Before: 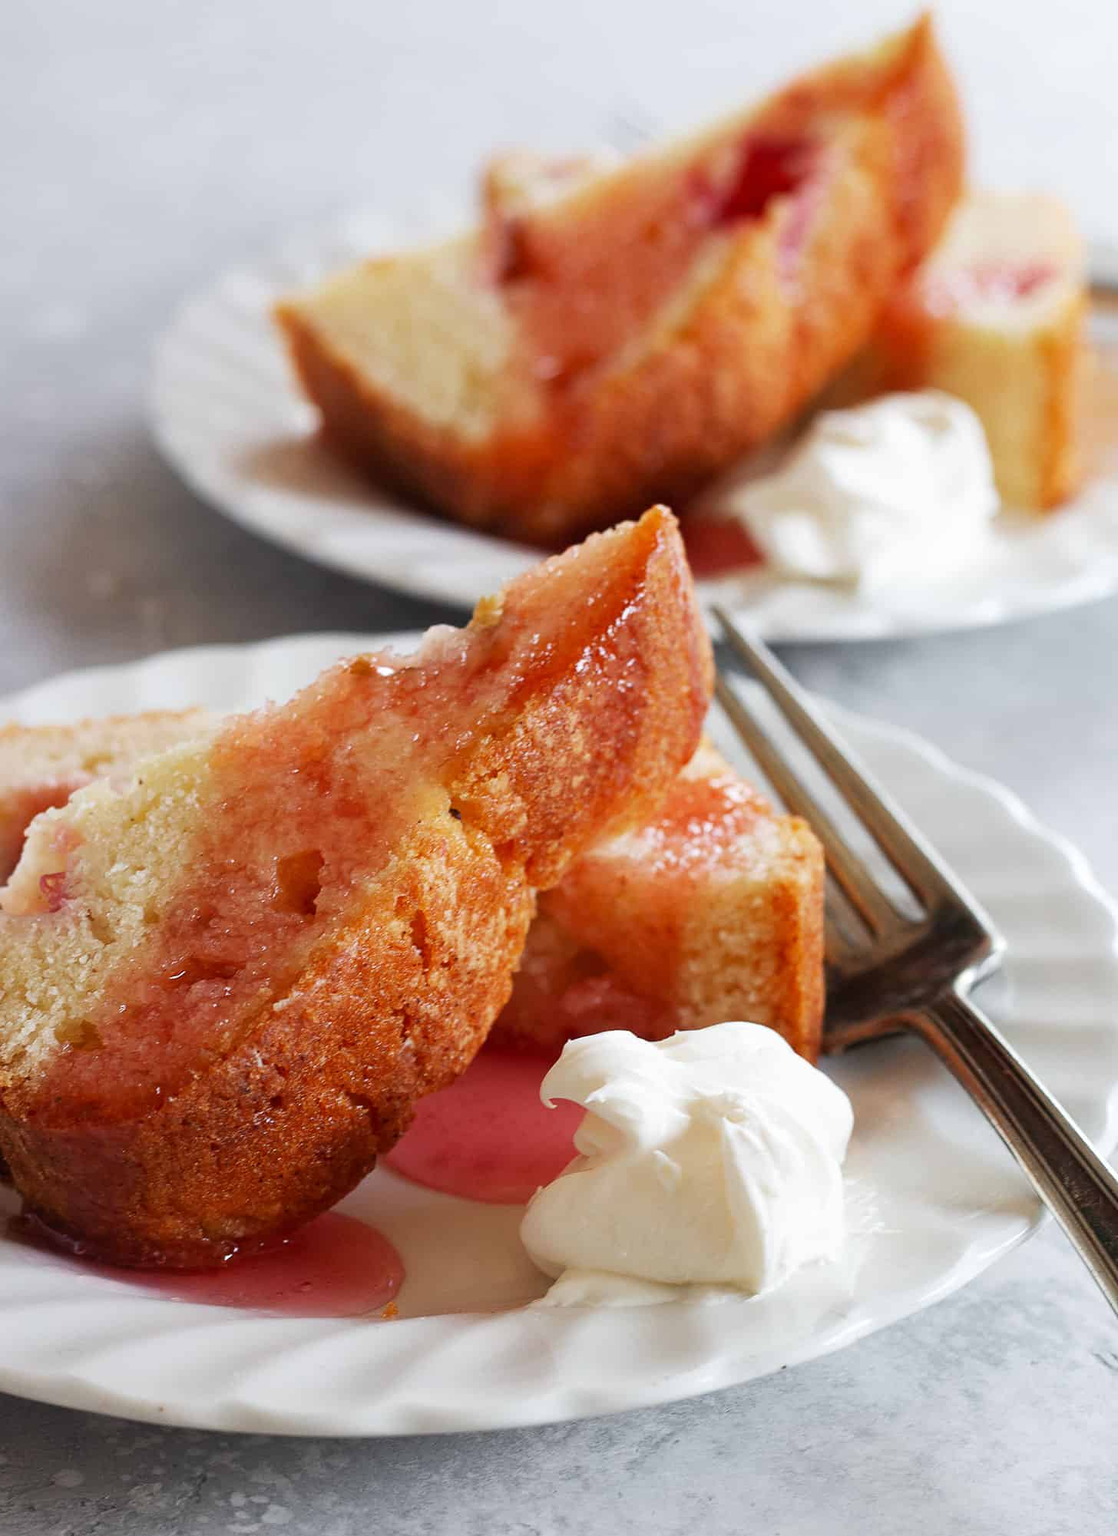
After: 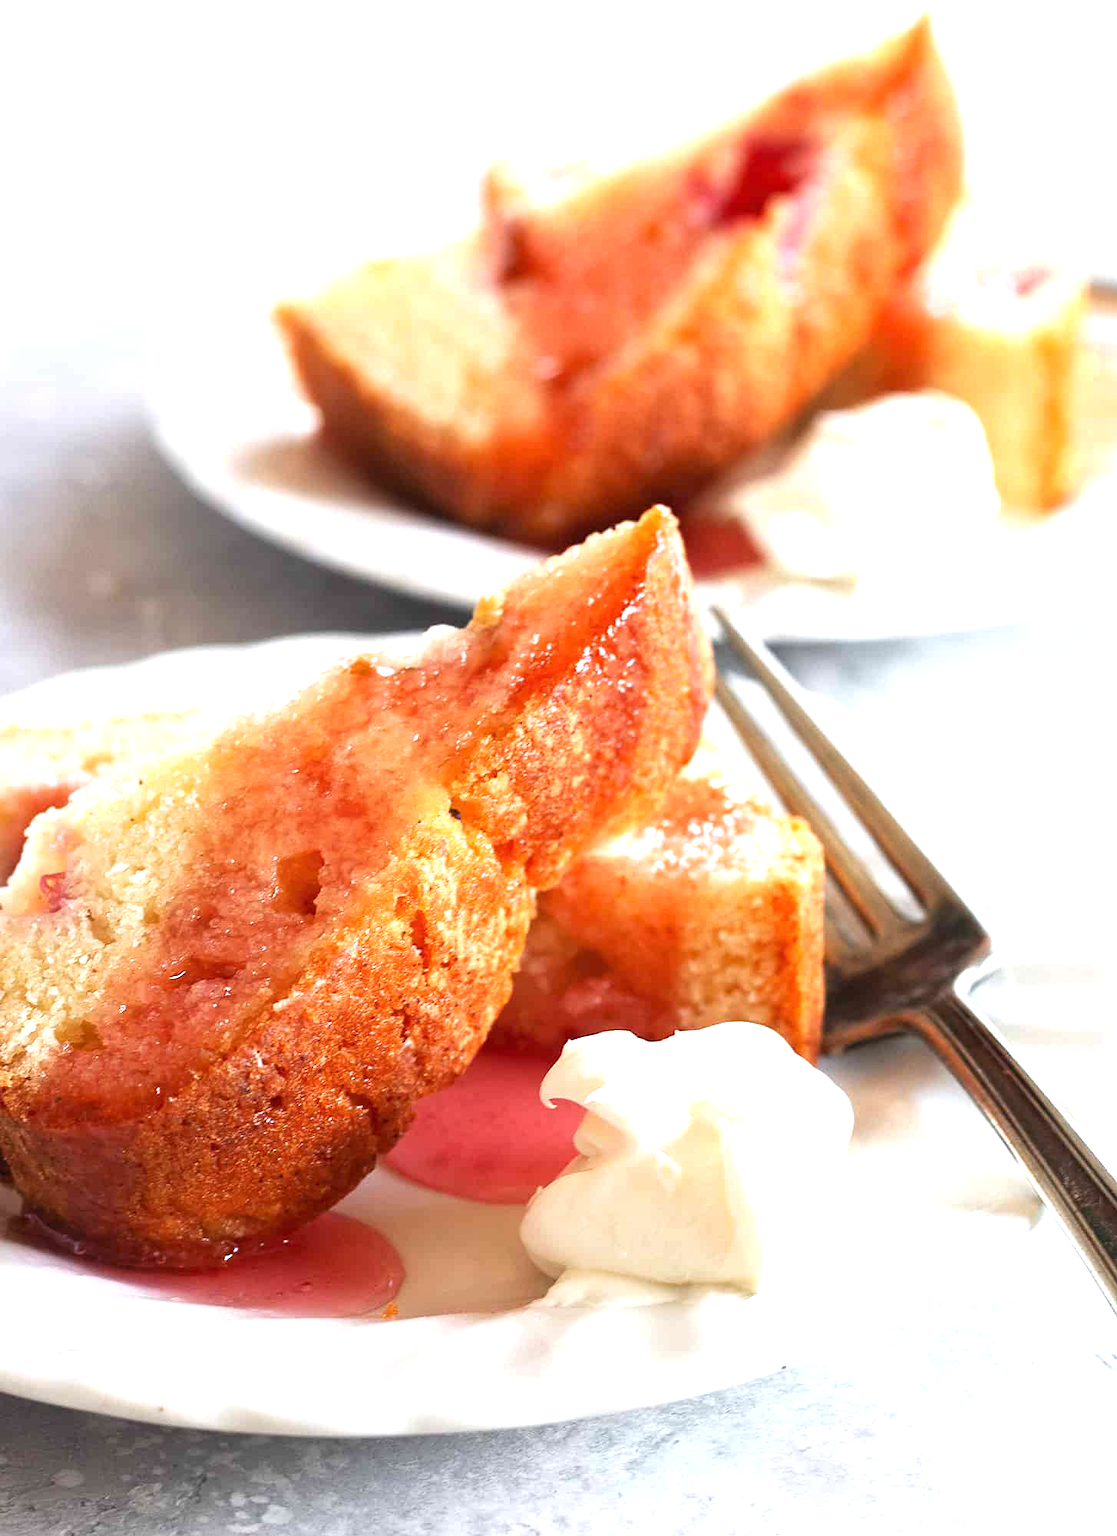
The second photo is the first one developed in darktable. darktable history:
exposure: black level correction 0, exposure 1.015 EV, compensate exposure bias true, compensate highlight preservation false
tone equalizer: on, module defaults
